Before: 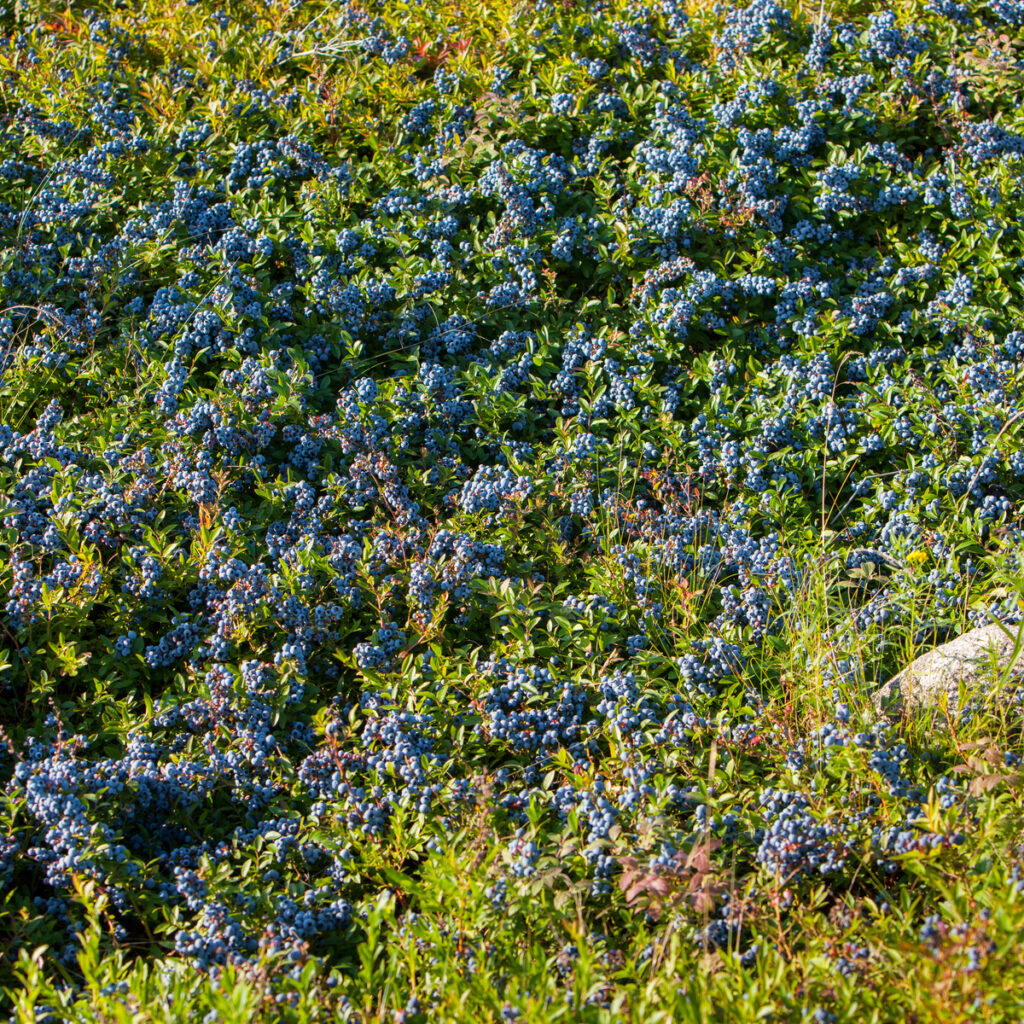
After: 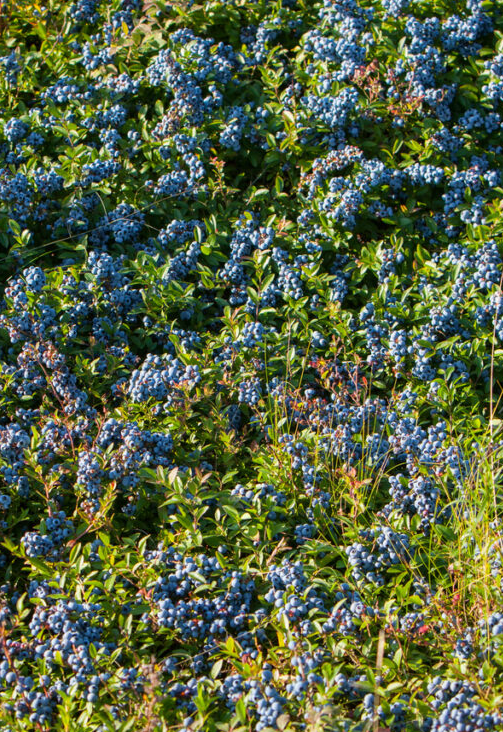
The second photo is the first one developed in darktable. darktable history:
crop: left 32.428%, top 10.921%, right 18.369%, bottom 17.526%
